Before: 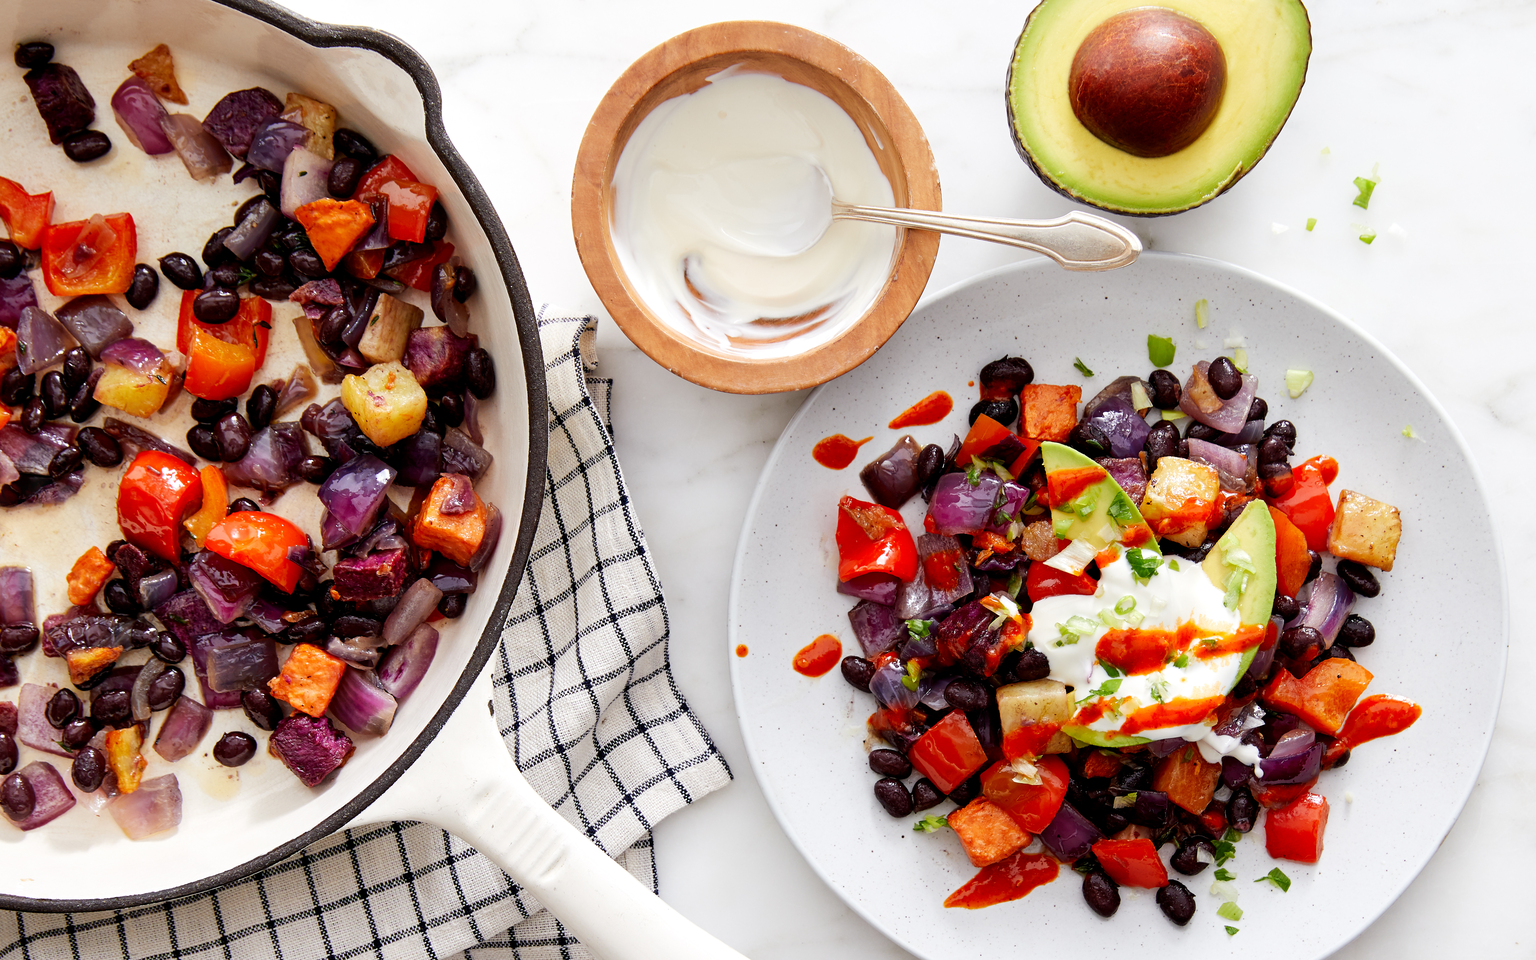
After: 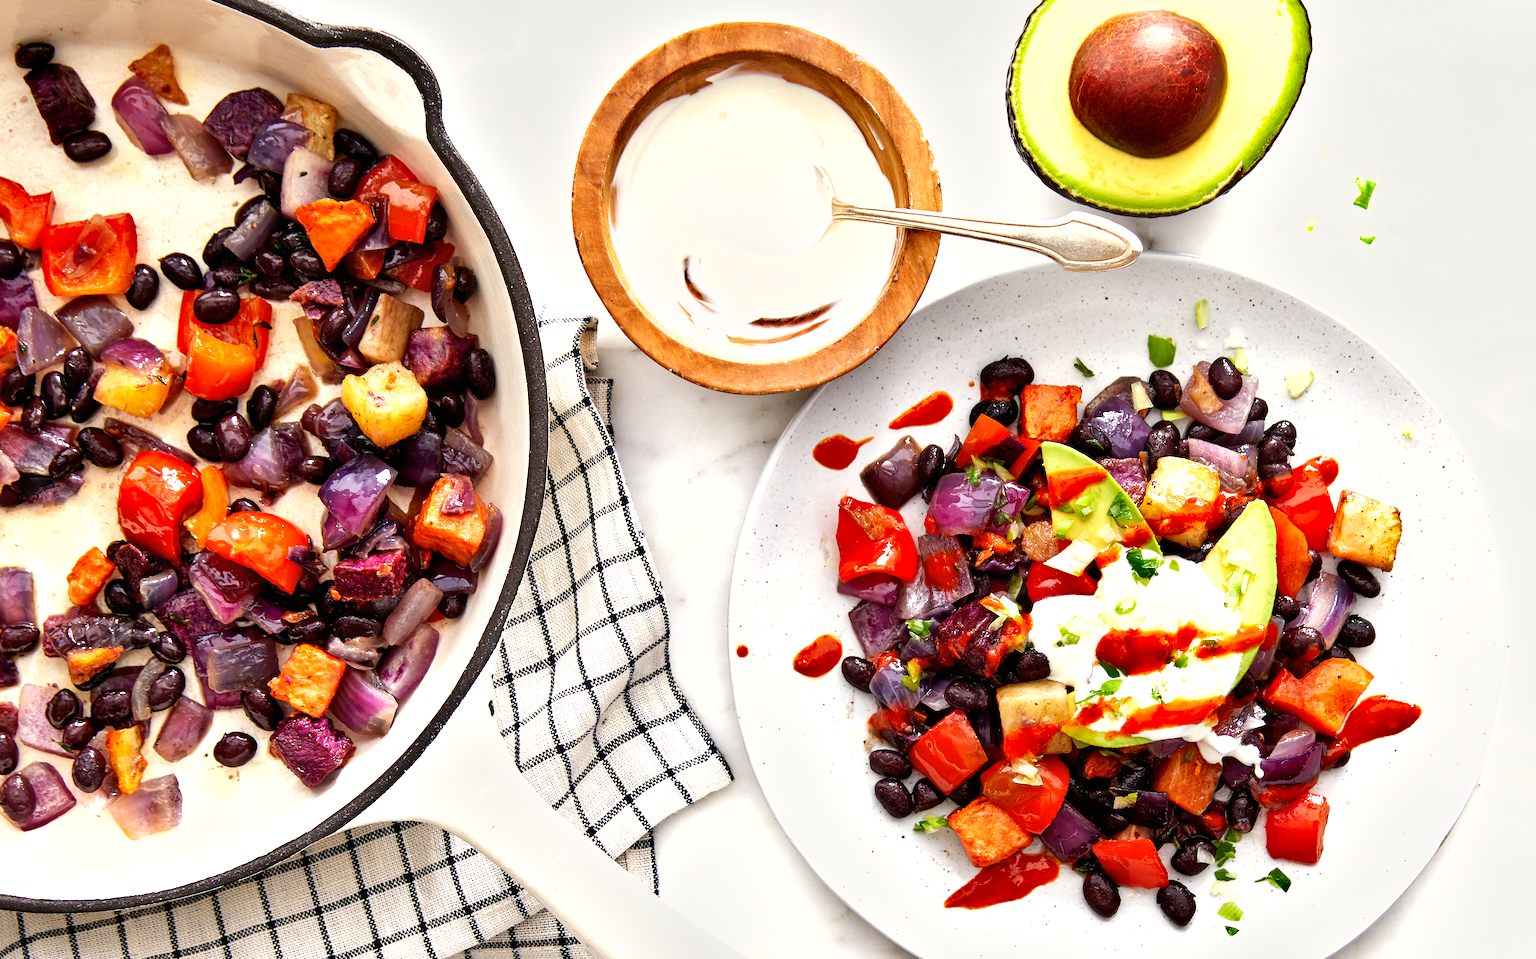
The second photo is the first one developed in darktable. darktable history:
exposure: black level correction 0, exposure 0.691 EV, compensate highlight preservation false
shadows and highlights: soften with gaussian
color correction: highlights b* 2.98
